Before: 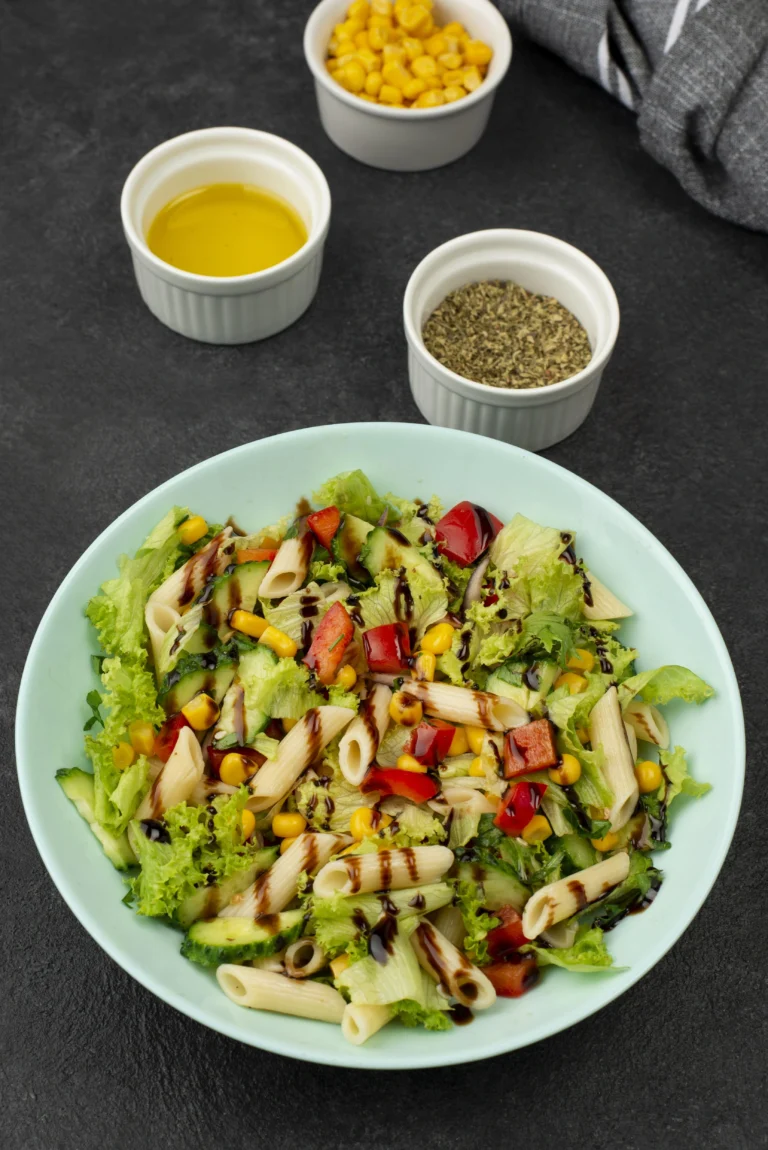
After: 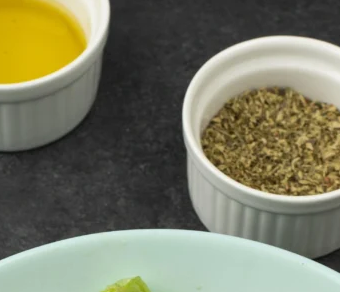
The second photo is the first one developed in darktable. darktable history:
crop: left 28.863%, top 16.813%, right 26.806%, bottom 57.766%
